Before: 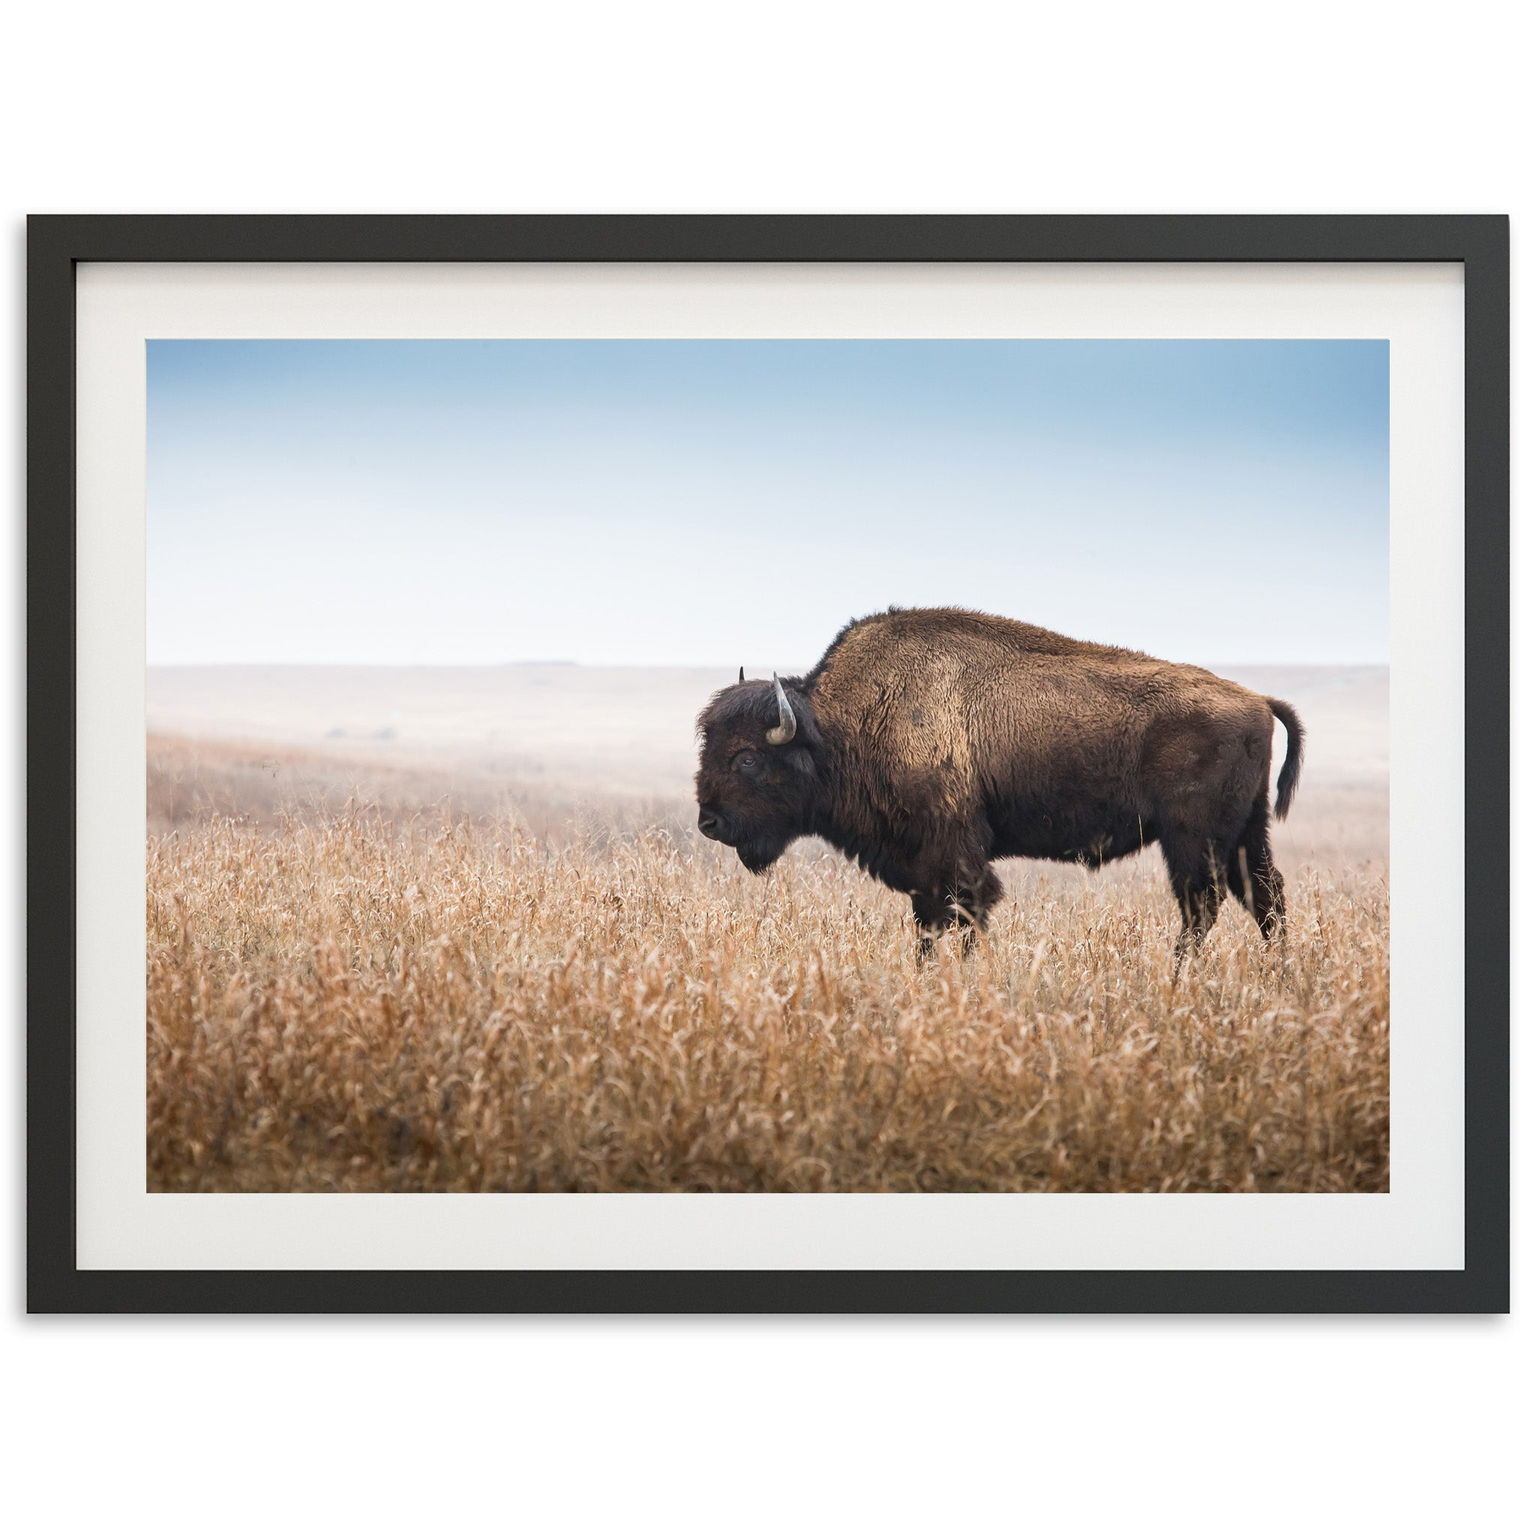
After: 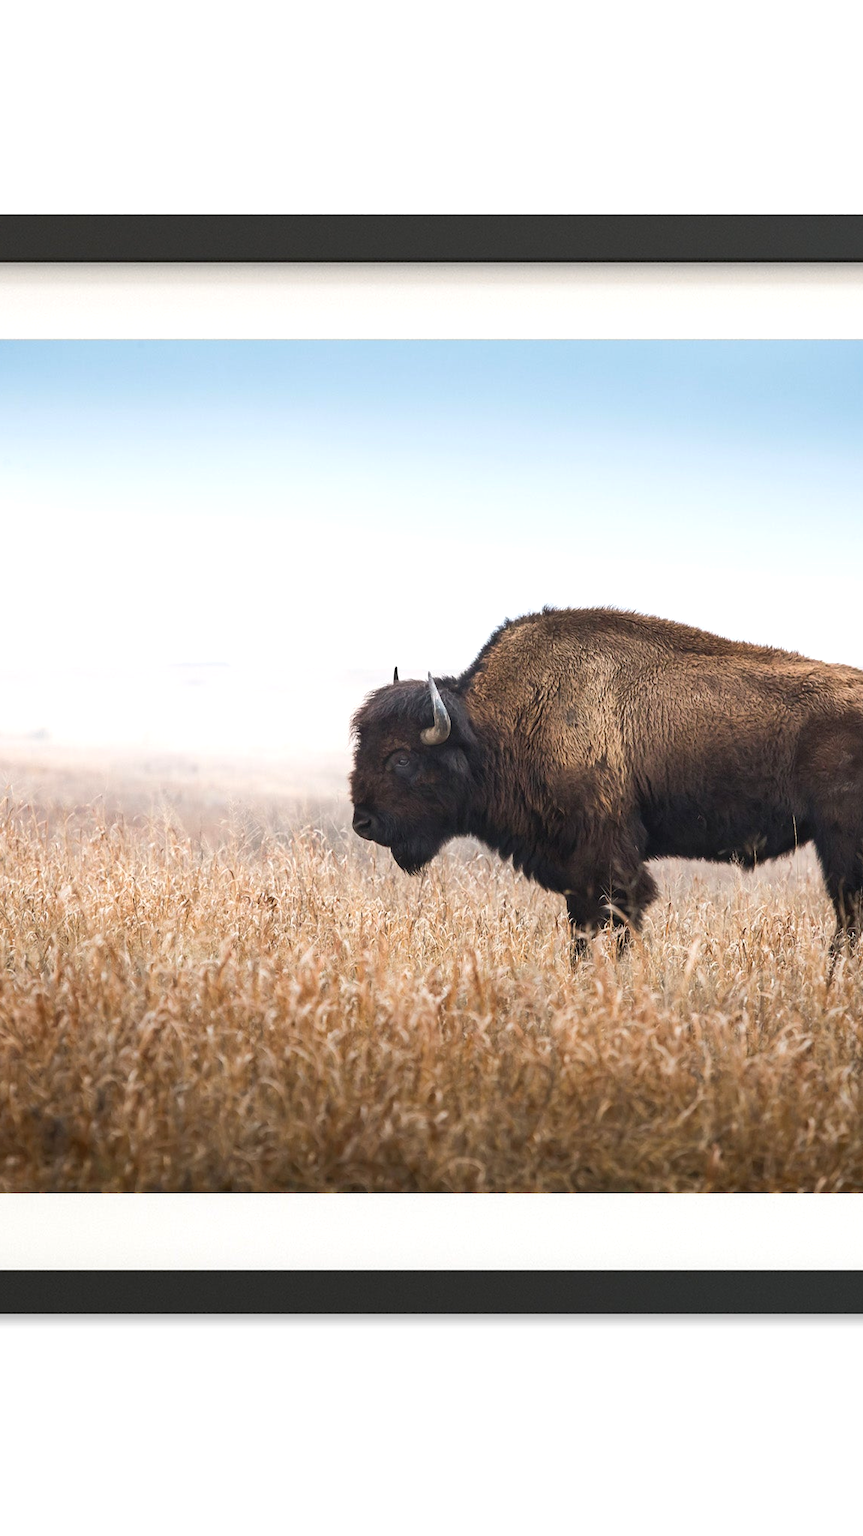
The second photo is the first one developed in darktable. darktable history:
tone equalizer: -8 EV 0 EV, -7 EV 0.003 EV, -6 EV -0.003 EV, -5 EV -0.01 EV, -4 EV -0.084 EV, -3 EV -0.207 EV, -2 EV -0.276 EV, -1 EV 0.086 EV, +0 EV 0.326 EV, mask exposure compensation -0.492 EV
crop and rotate: left 22.518%, right 21.28%
contrast brightness saturation: saturation 0.095
